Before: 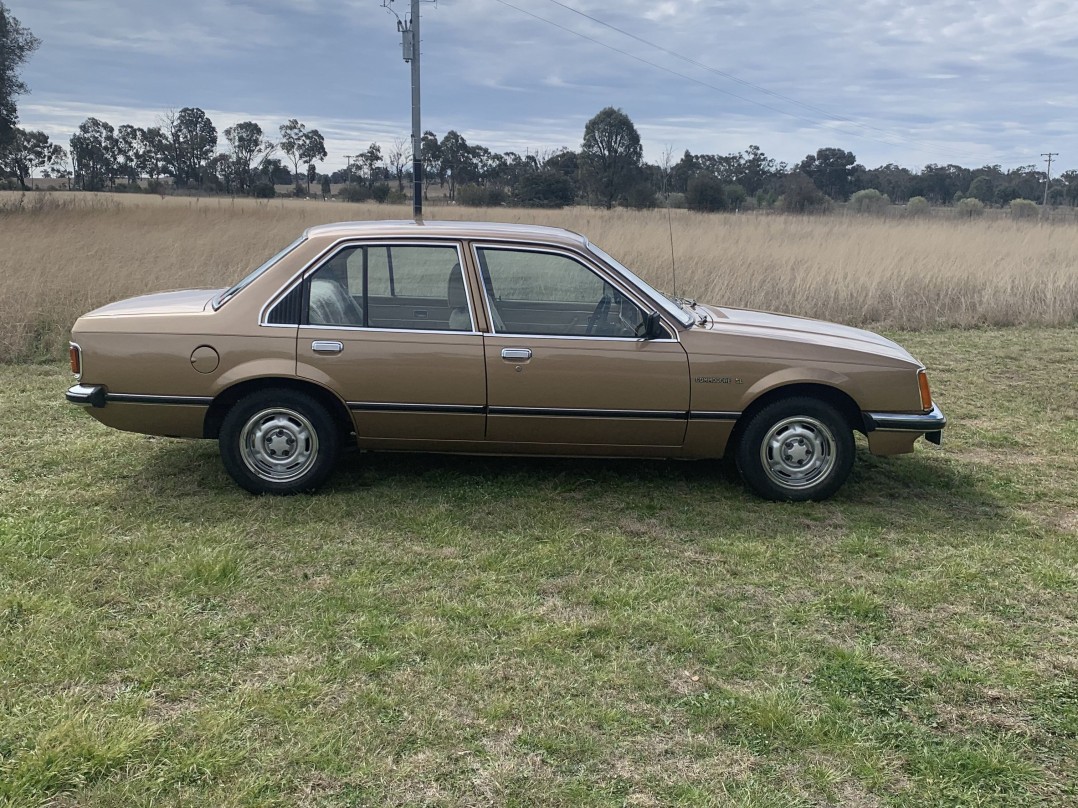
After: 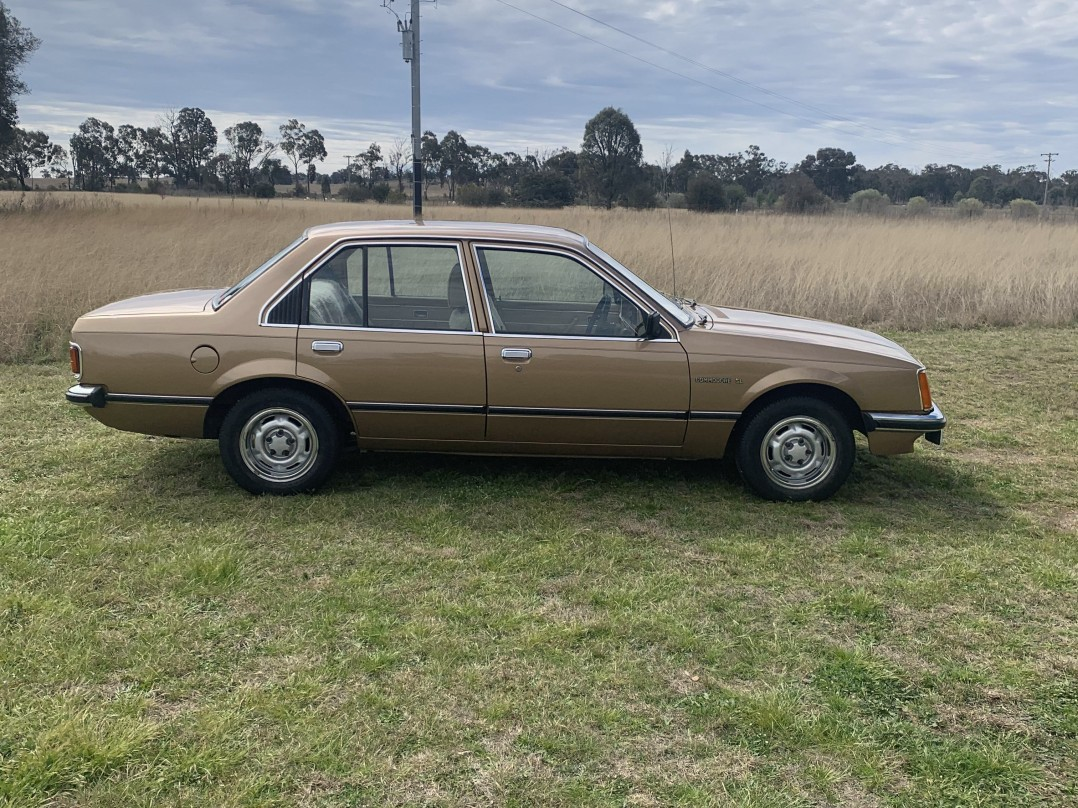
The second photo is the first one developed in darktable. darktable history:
color correction: highlights a* 0.661, highlights b* 2.74, saturation 1.06
